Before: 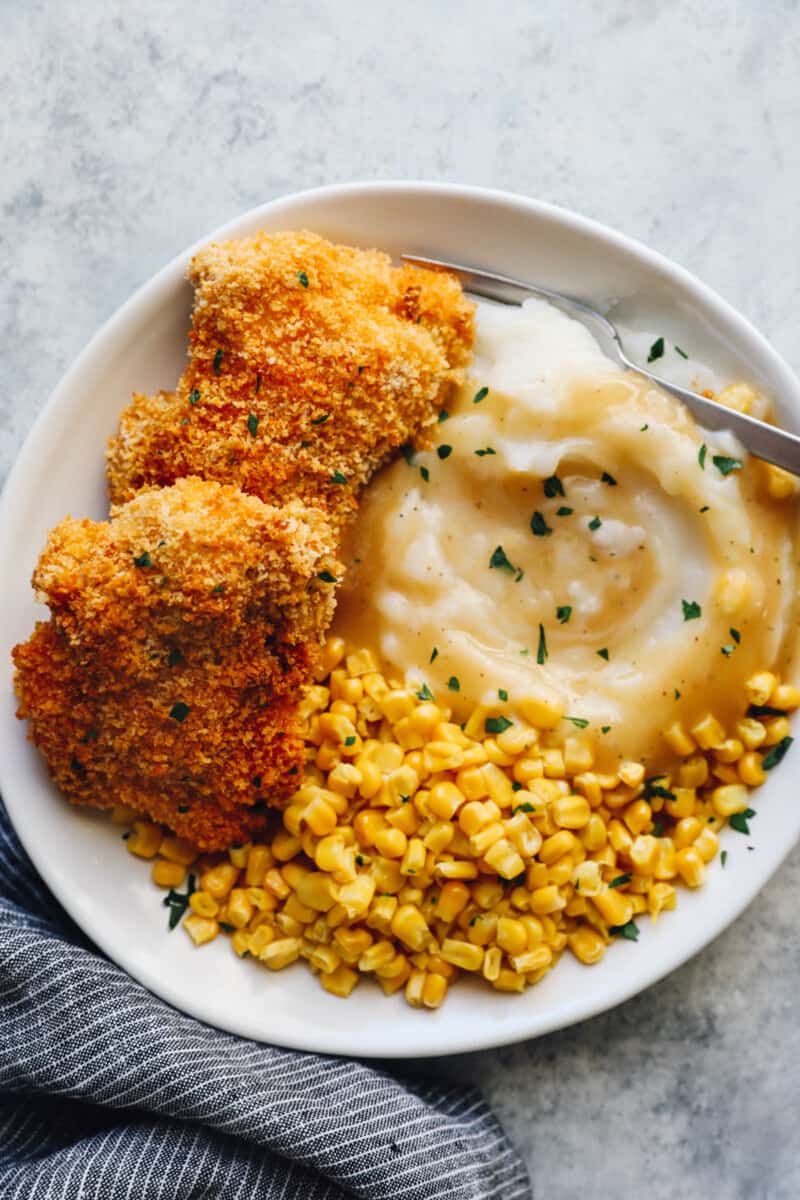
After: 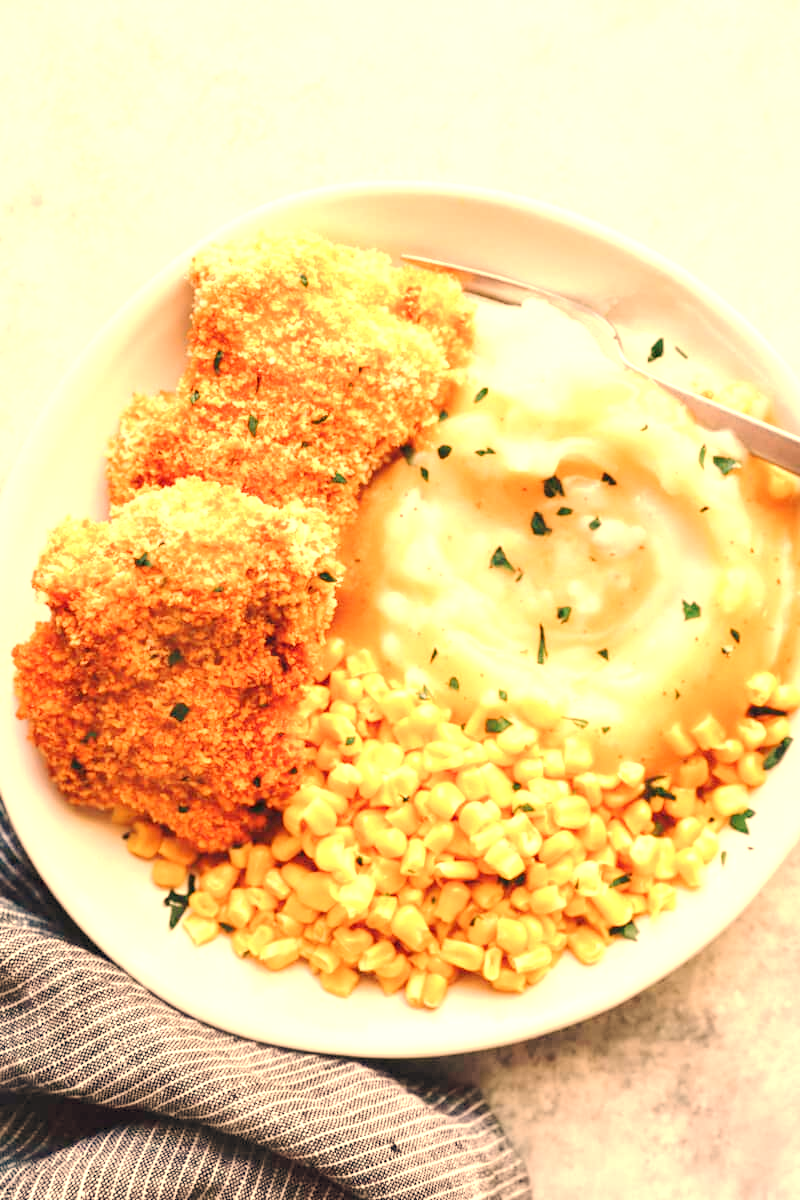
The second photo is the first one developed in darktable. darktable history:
exposure: exposure 1.089 EV, compensate highlight preservation false
base curve: curves: ch0 [(0, 0) (0.158, 0.273) (0.879, 0.895) (1, 1)], preserve colors none
white balance: red 1.467, blue 0.684
